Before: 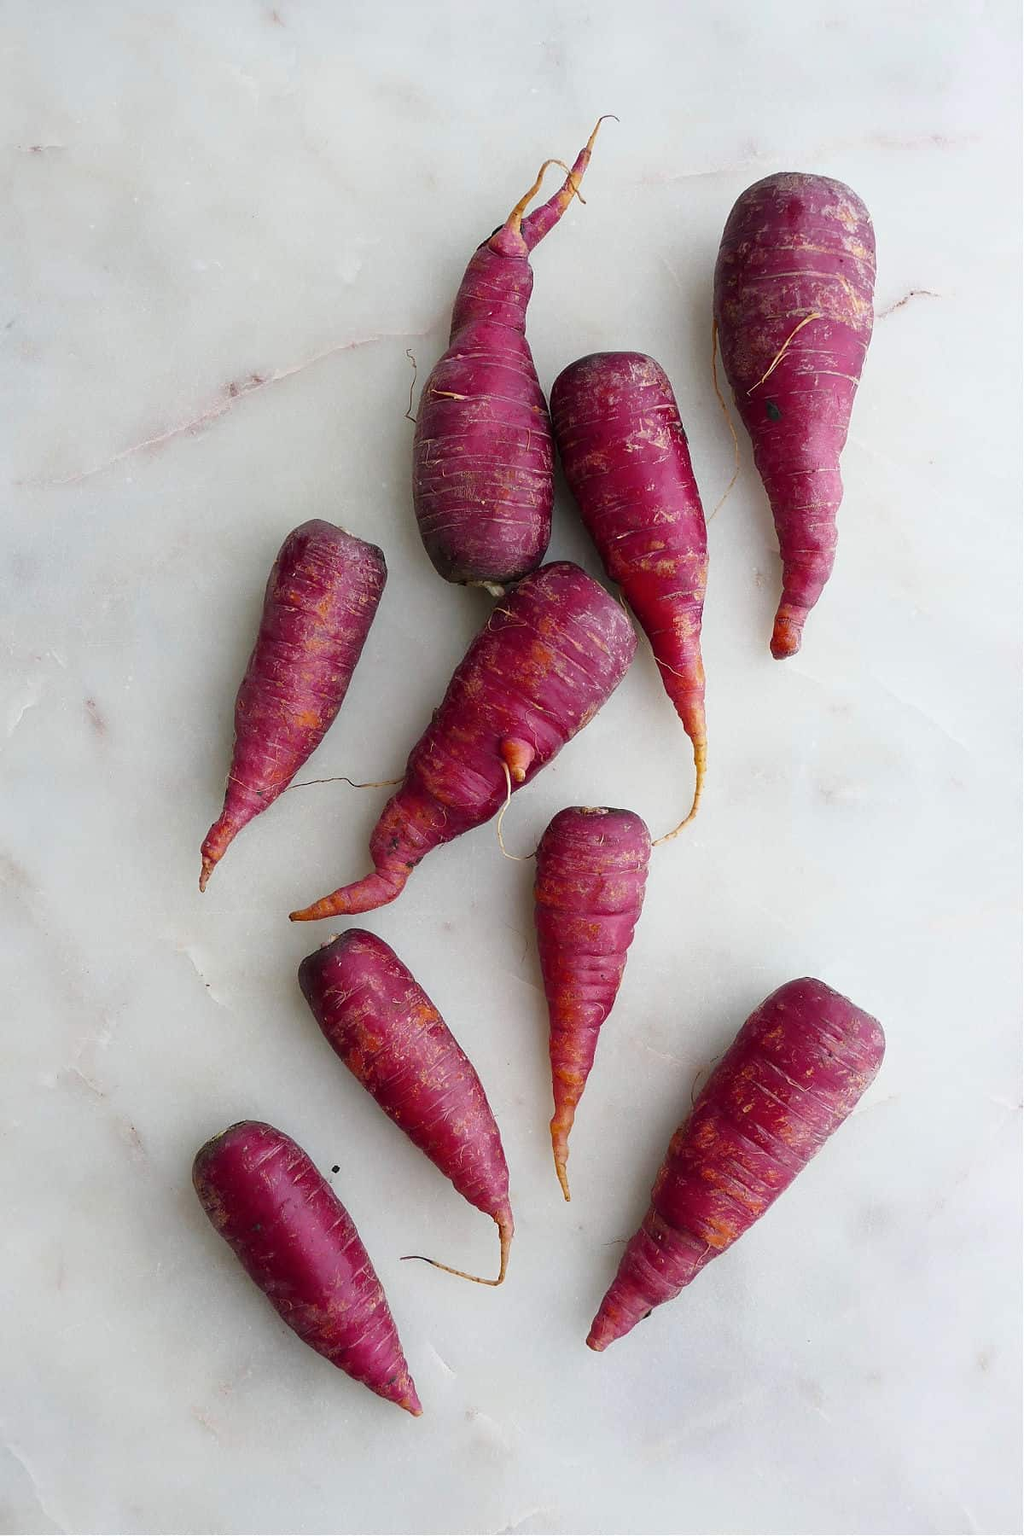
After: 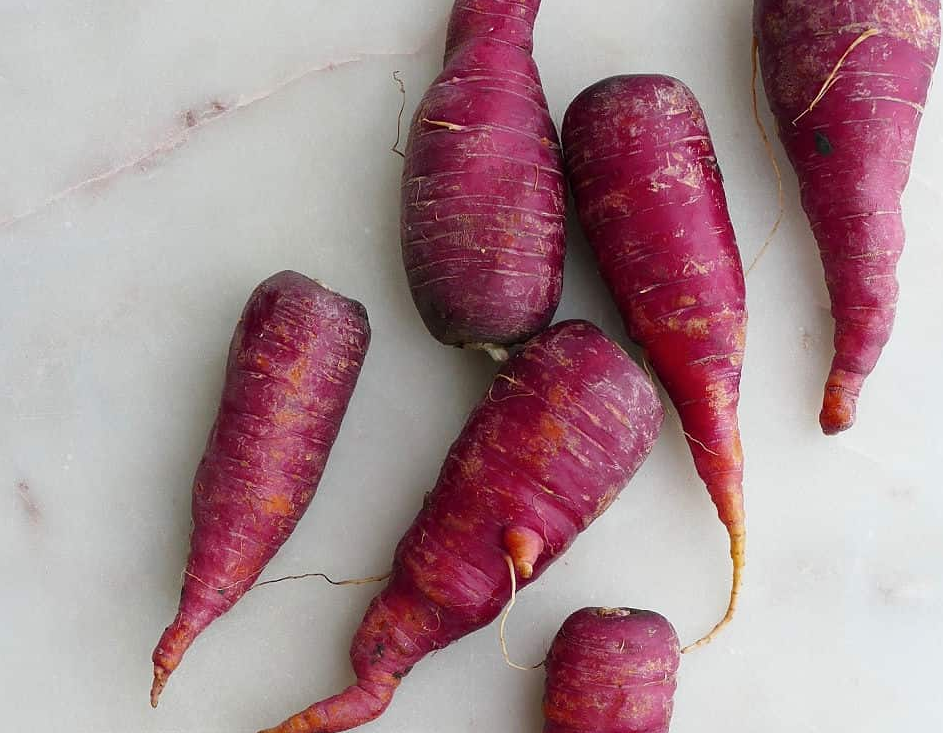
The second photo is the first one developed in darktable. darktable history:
crop: left 6.994%, top 18.786%, right 14.35%, bottom 40.476%
